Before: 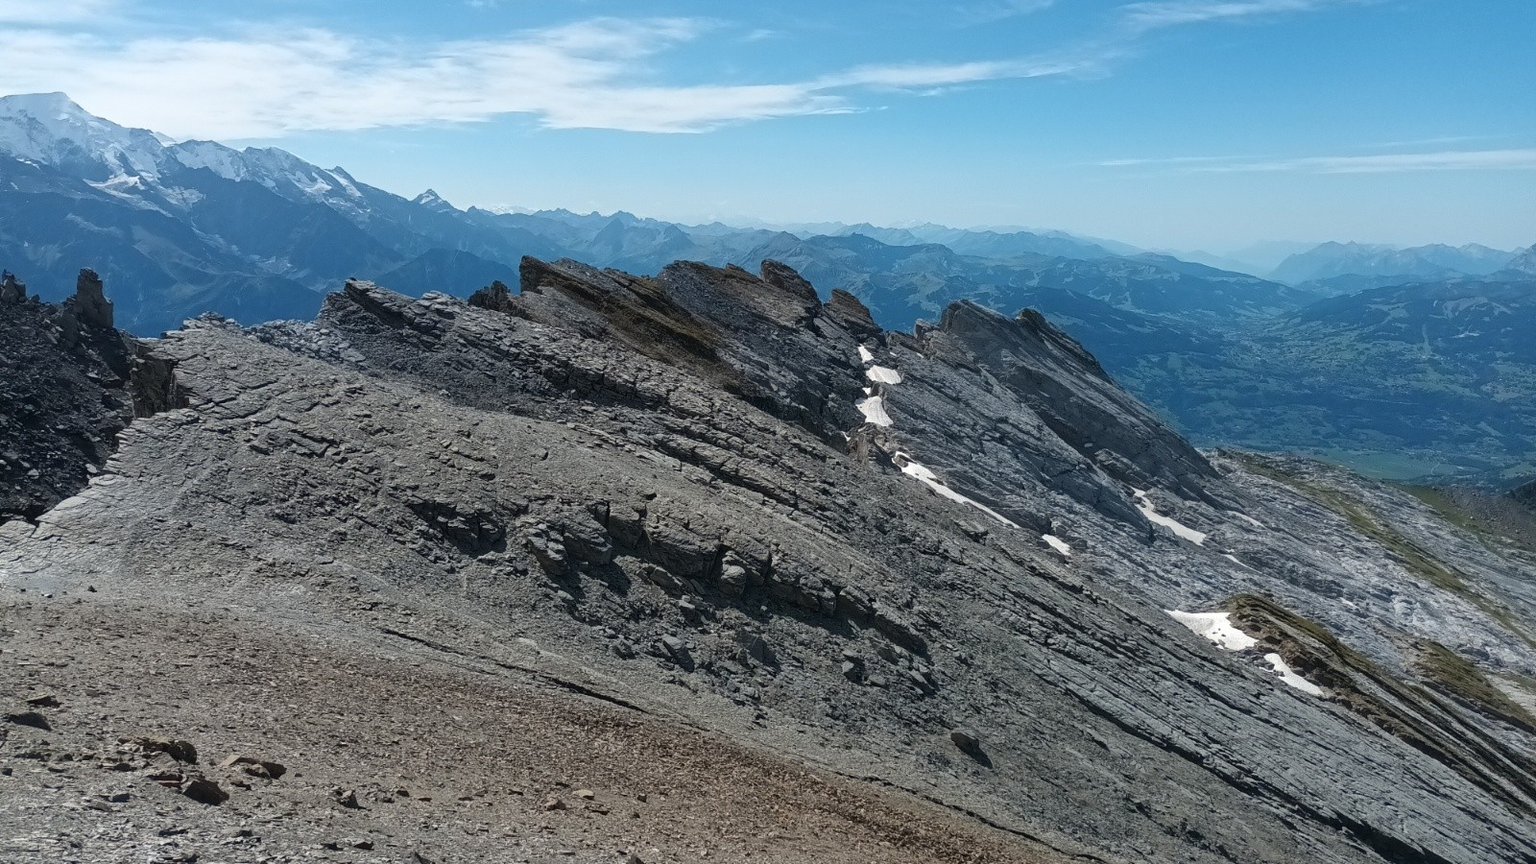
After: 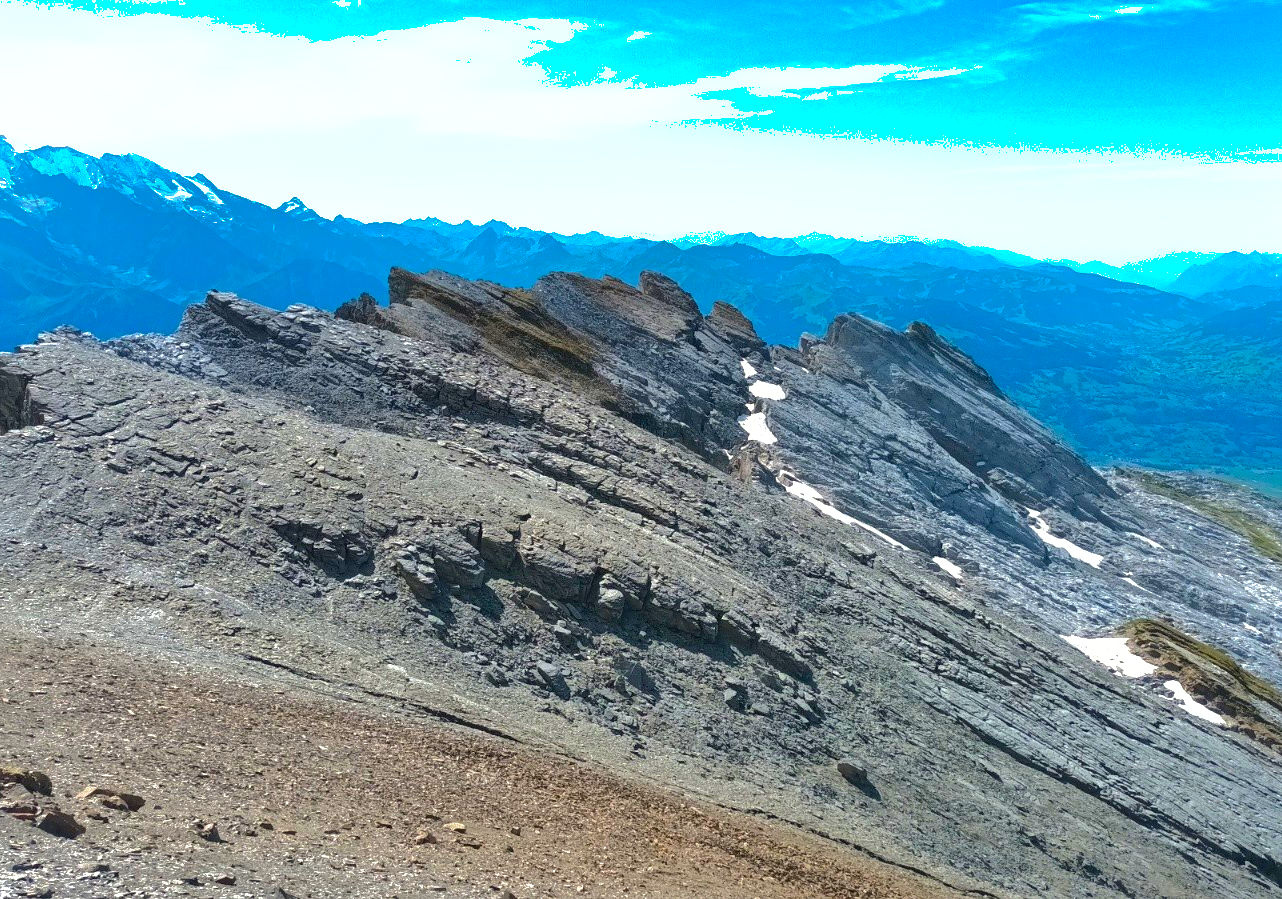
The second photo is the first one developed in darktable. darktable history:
crop and rotate: left 9.582%, right 10.278%
exposure: black level correction 0, exposure 1.123 EV, compensate highlight preservation false
color balance rgb: perceptual saturation grading › global saturation 30.411%, global vibrance 33.403%
shadows and highlights: shadows 25.52, highlights -69.24
